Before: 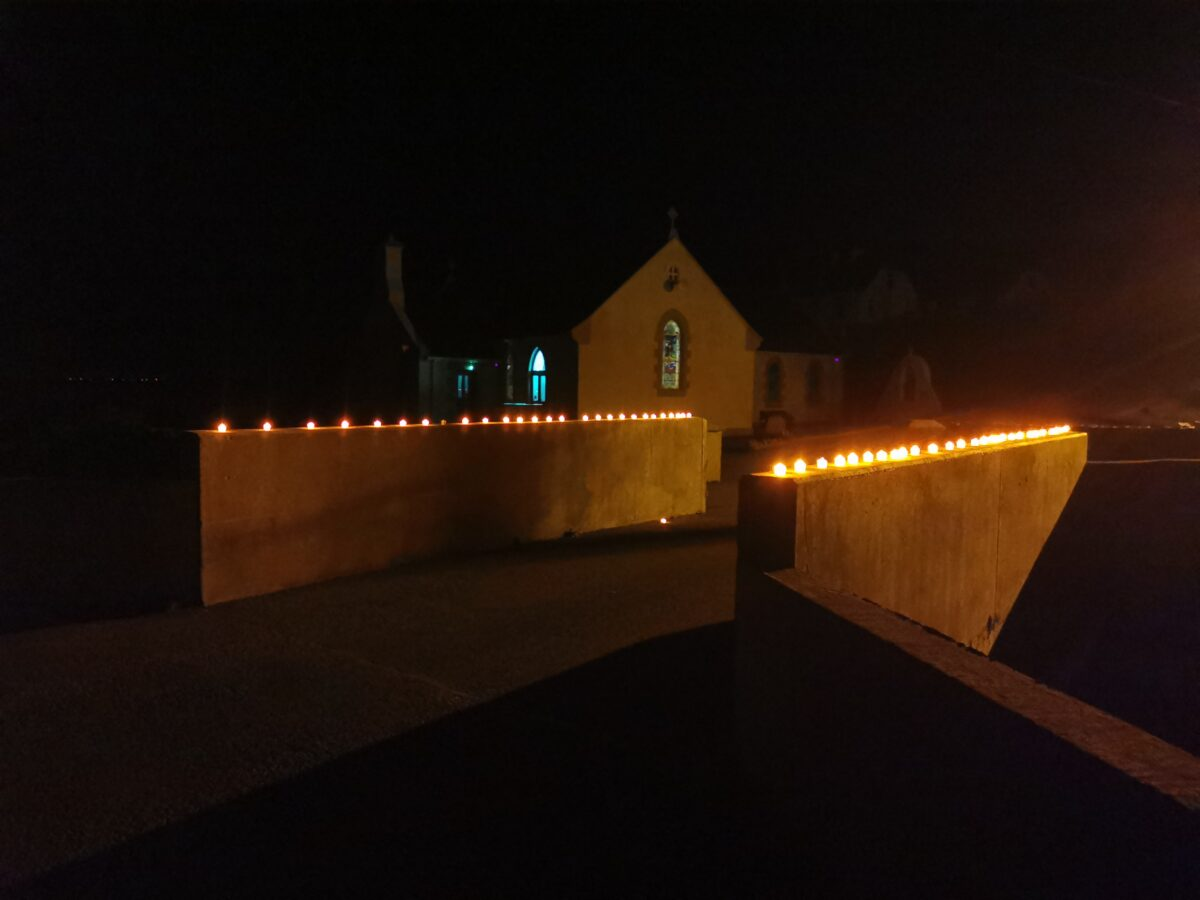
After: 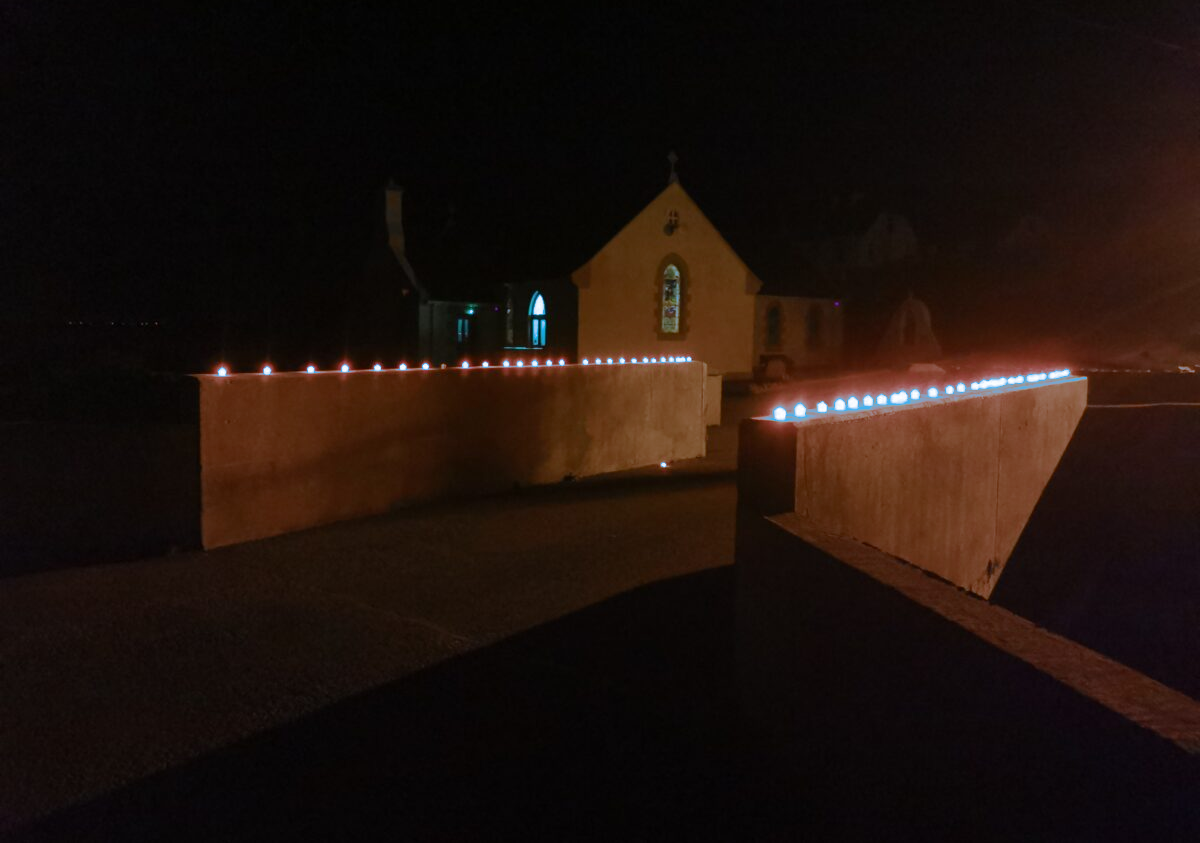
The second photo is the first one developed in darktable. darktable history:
crop and rotate: top 6.25%
split-toning: shadows › hue 220°, shadows › saturation 0.64, highlights › hue 220°, highlights › saturation 0.64, balance 0, compress 5.22%
